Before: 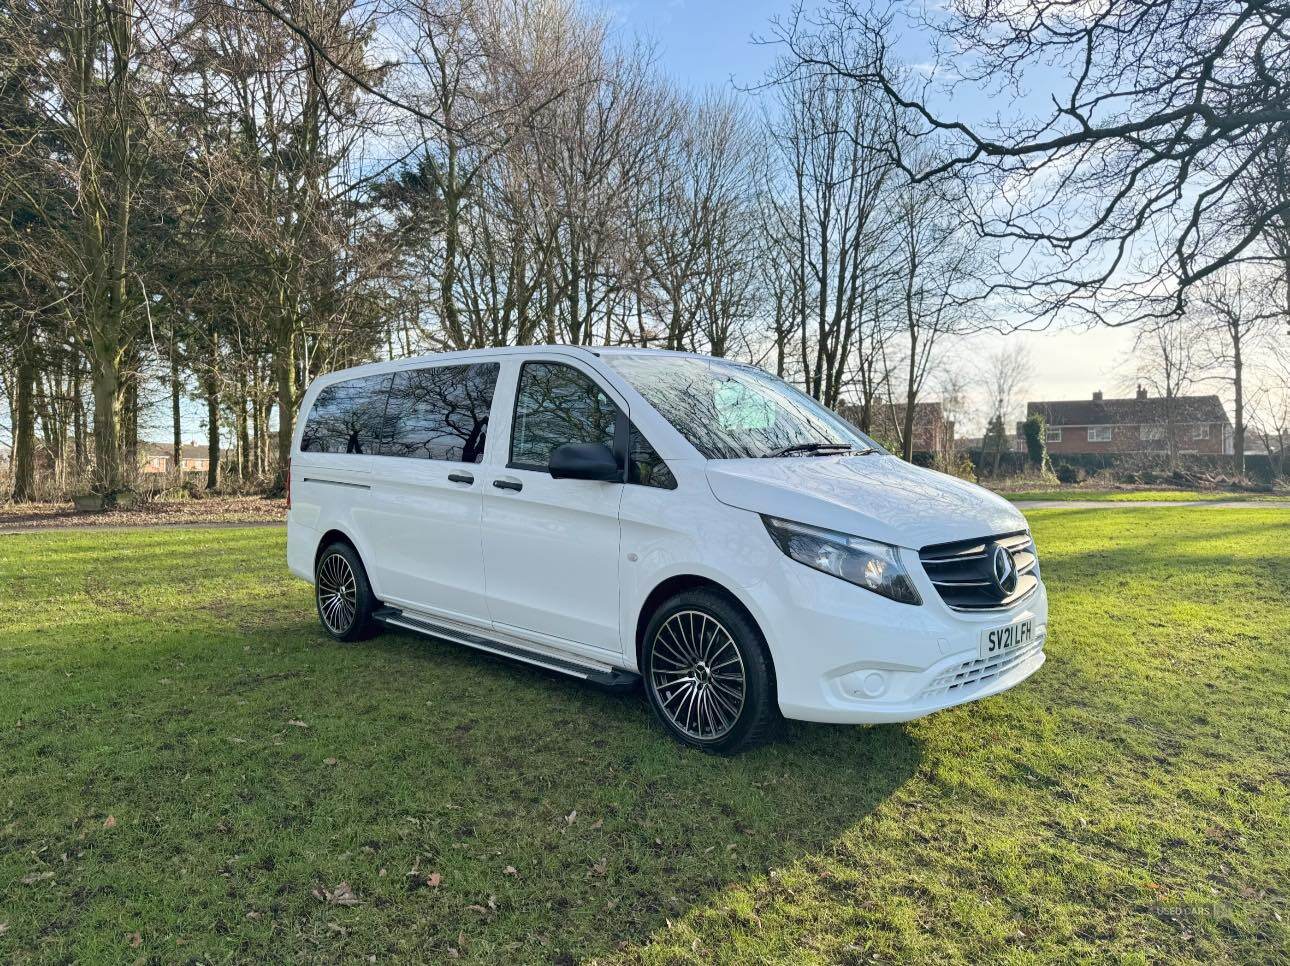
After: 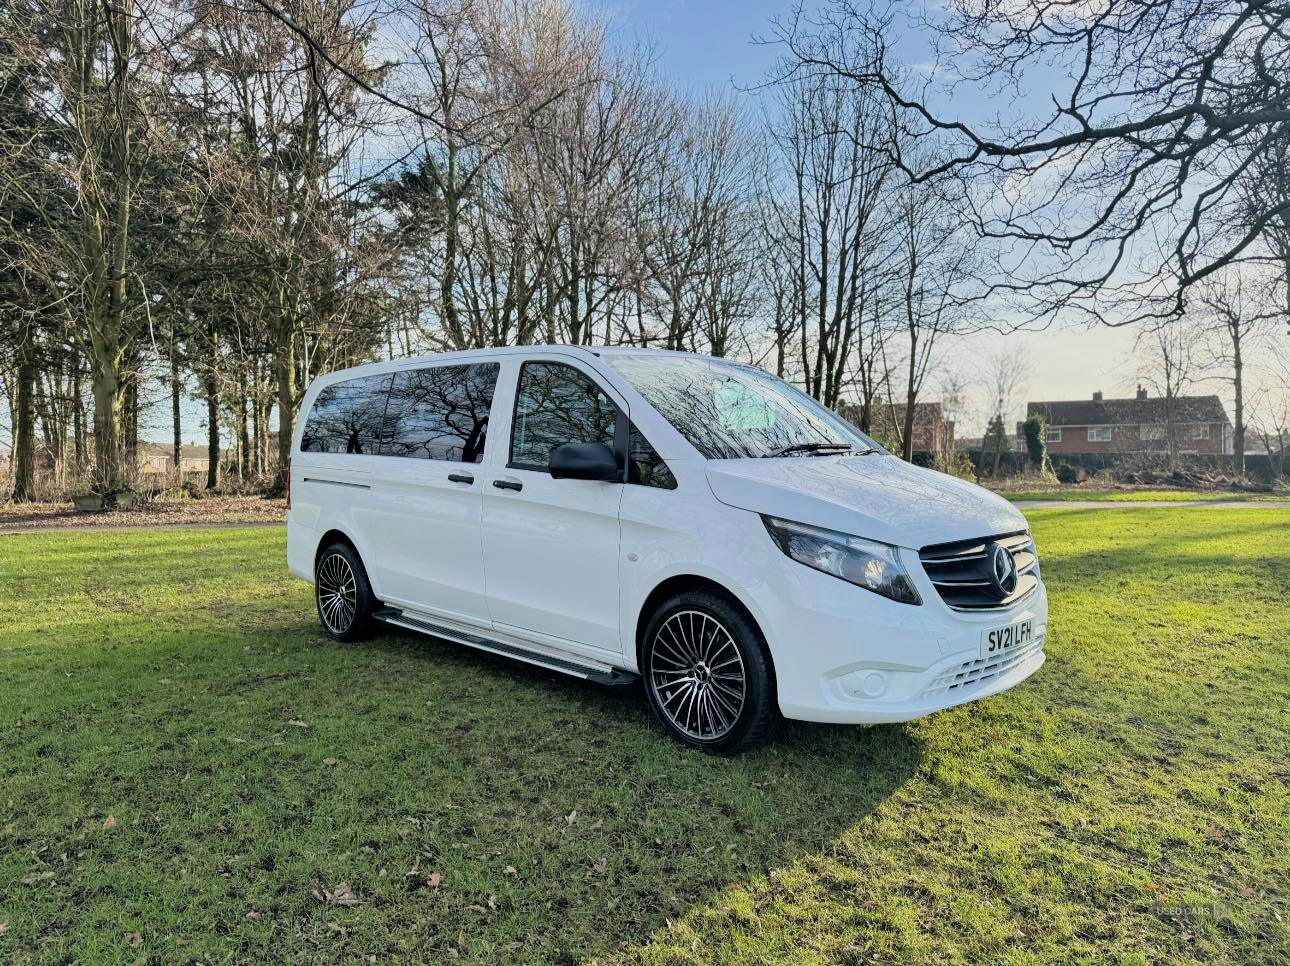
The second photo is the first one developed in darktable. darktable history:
filmic rgb: threshold 3 EV, hardness 4.17, latitude 50%, contrast 1.1, preserve chrominance max RGB, color science v6 (2022), contrast in shadows safe, contrast in highlights safe, enable highlight reconstruction true
exposure: black level correction -0.001, exposure 0.08 EV, compensate highlight preservation false
shadows and highlights: soften with gaussian
